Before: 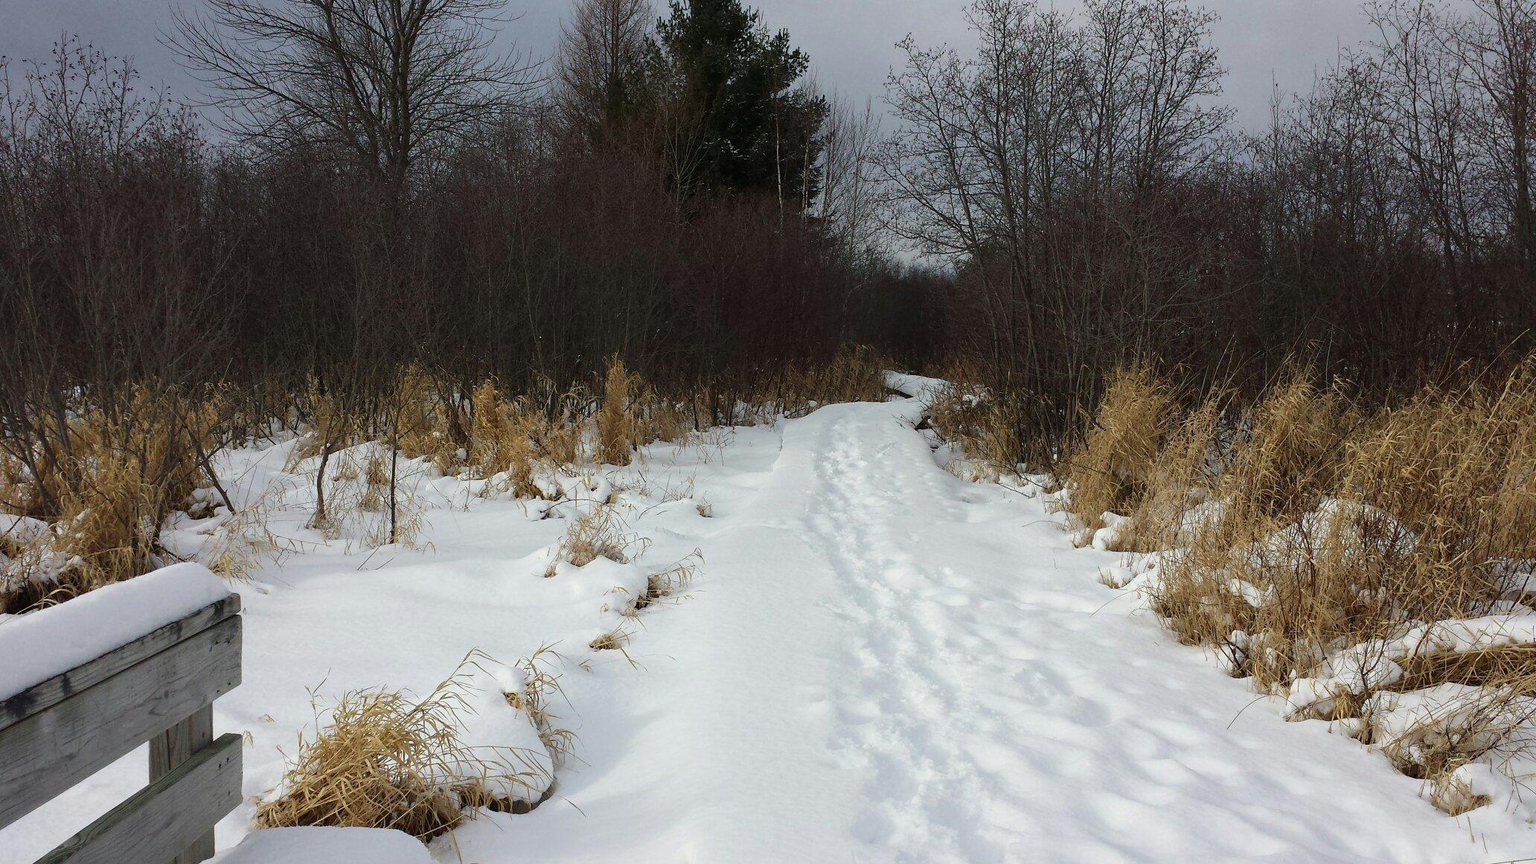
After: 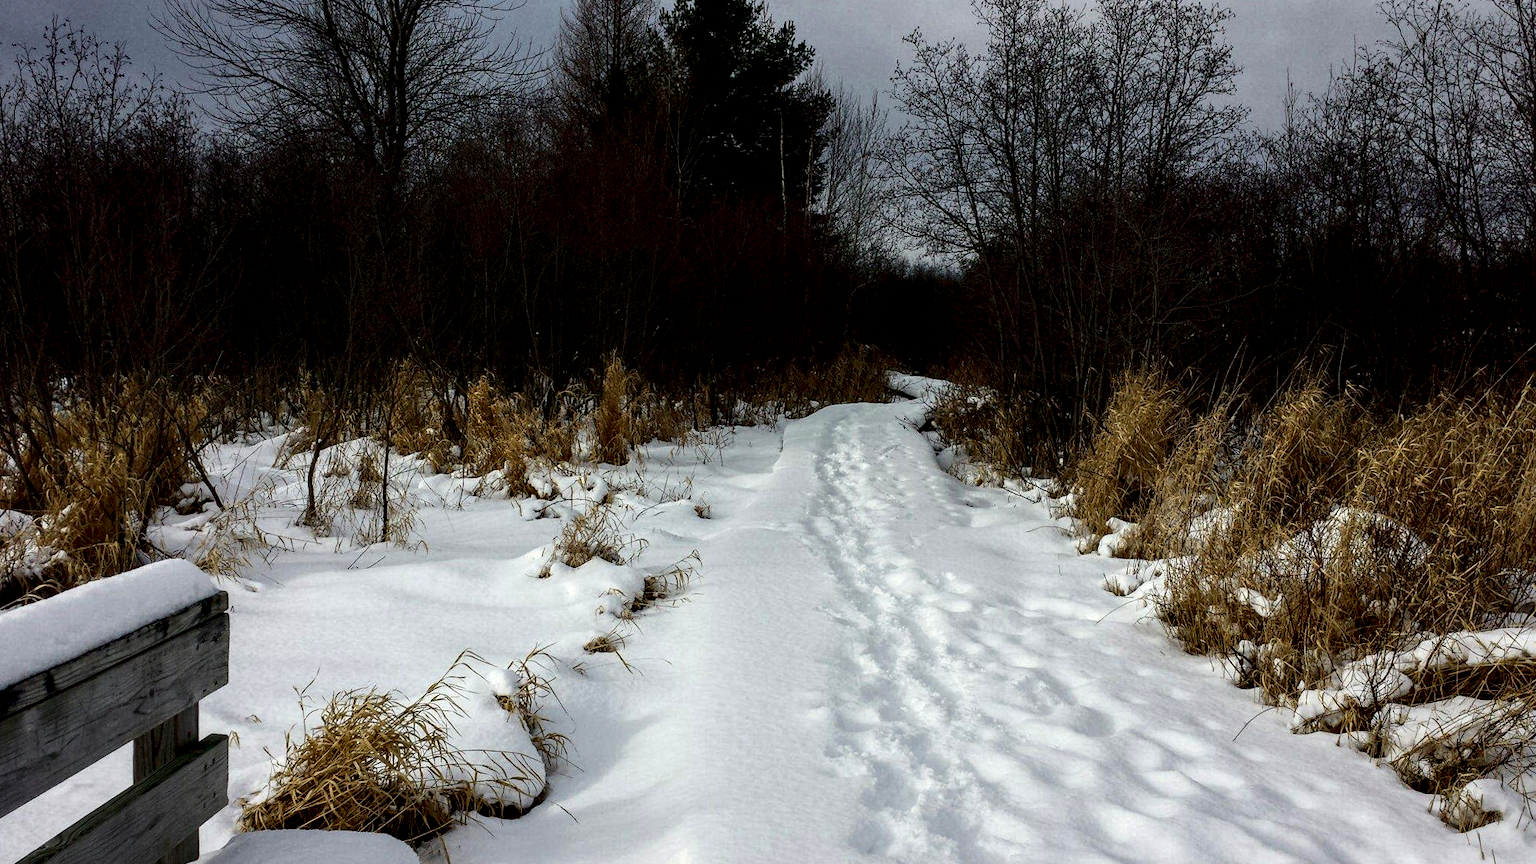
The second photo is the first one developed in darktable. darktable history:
local contrast: highlights 60%, shadows 64%, detail 160%
contrast brightness saturation: contrast 0.131, brightness -0.239, saturation 0.14
crop and rotate: angle -0.652°
